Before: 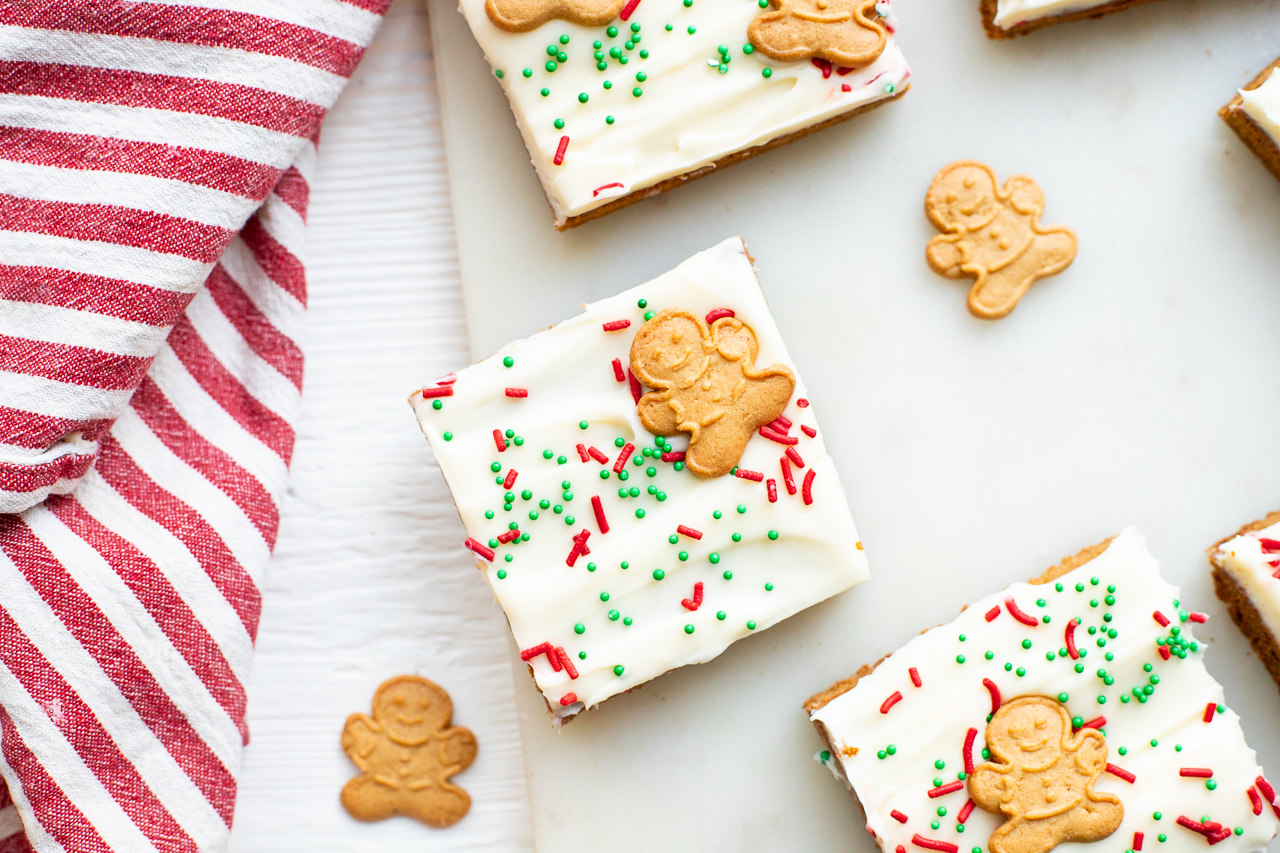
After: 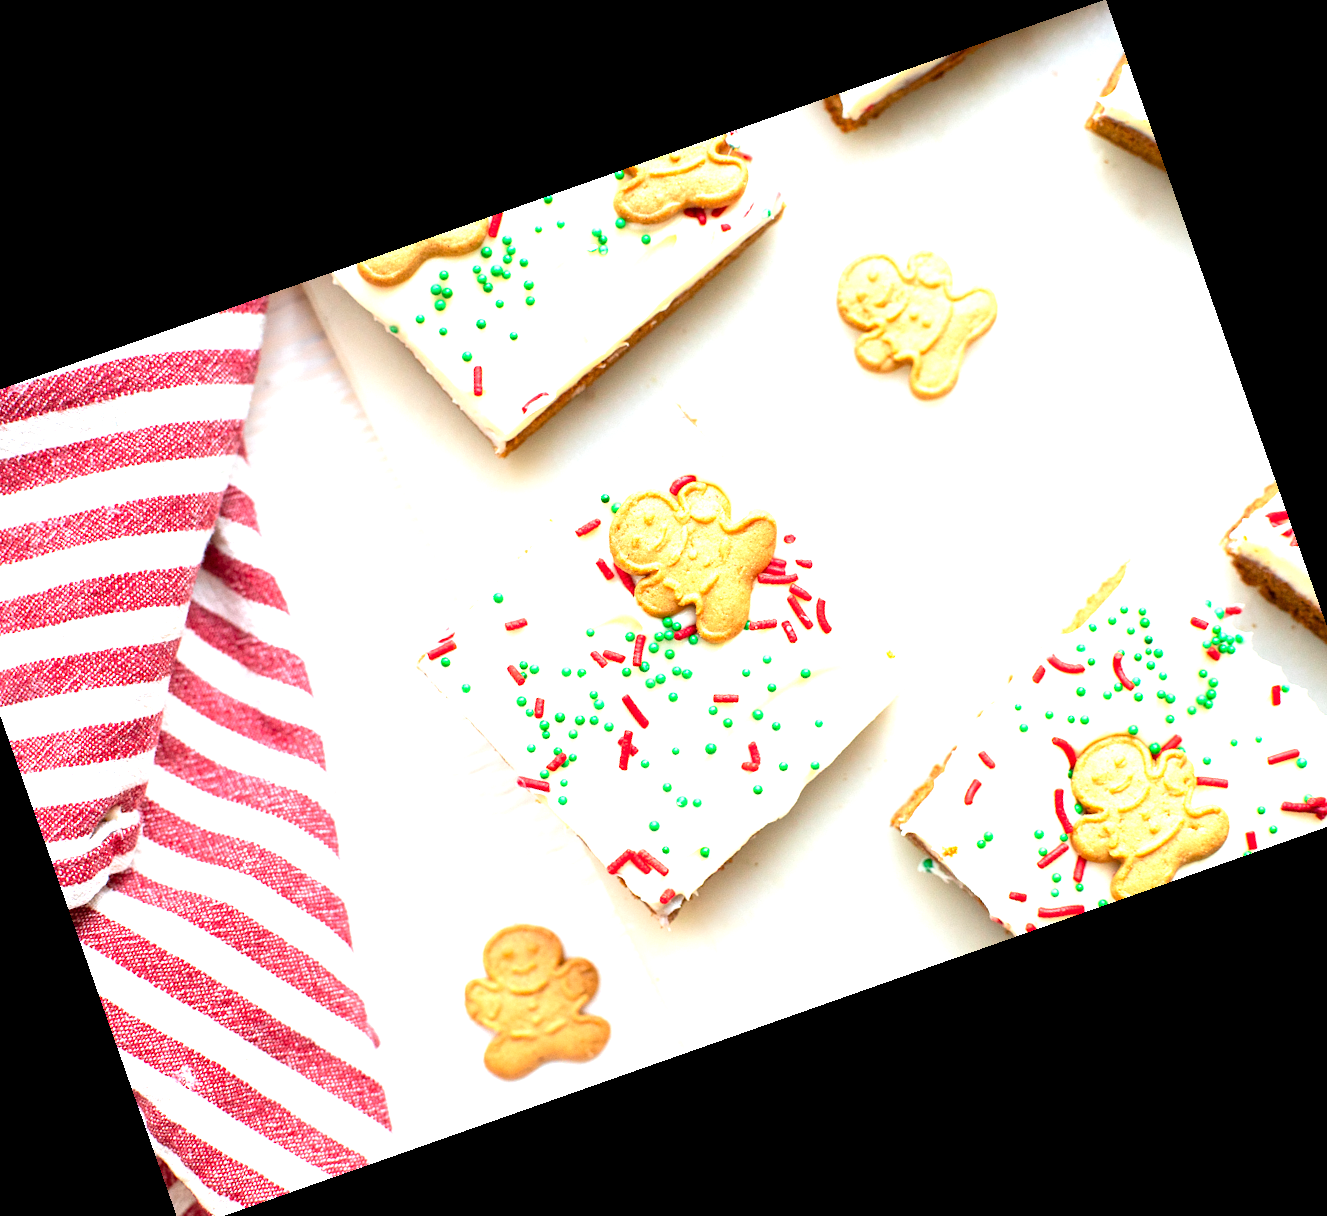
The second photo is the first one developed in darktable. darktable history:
exposure: exposure 0.935 EV, compensate highlight preservation false
crop and rotate: angle 19.43°, left 6.812%, right 4.125%, bottom 1.087%
